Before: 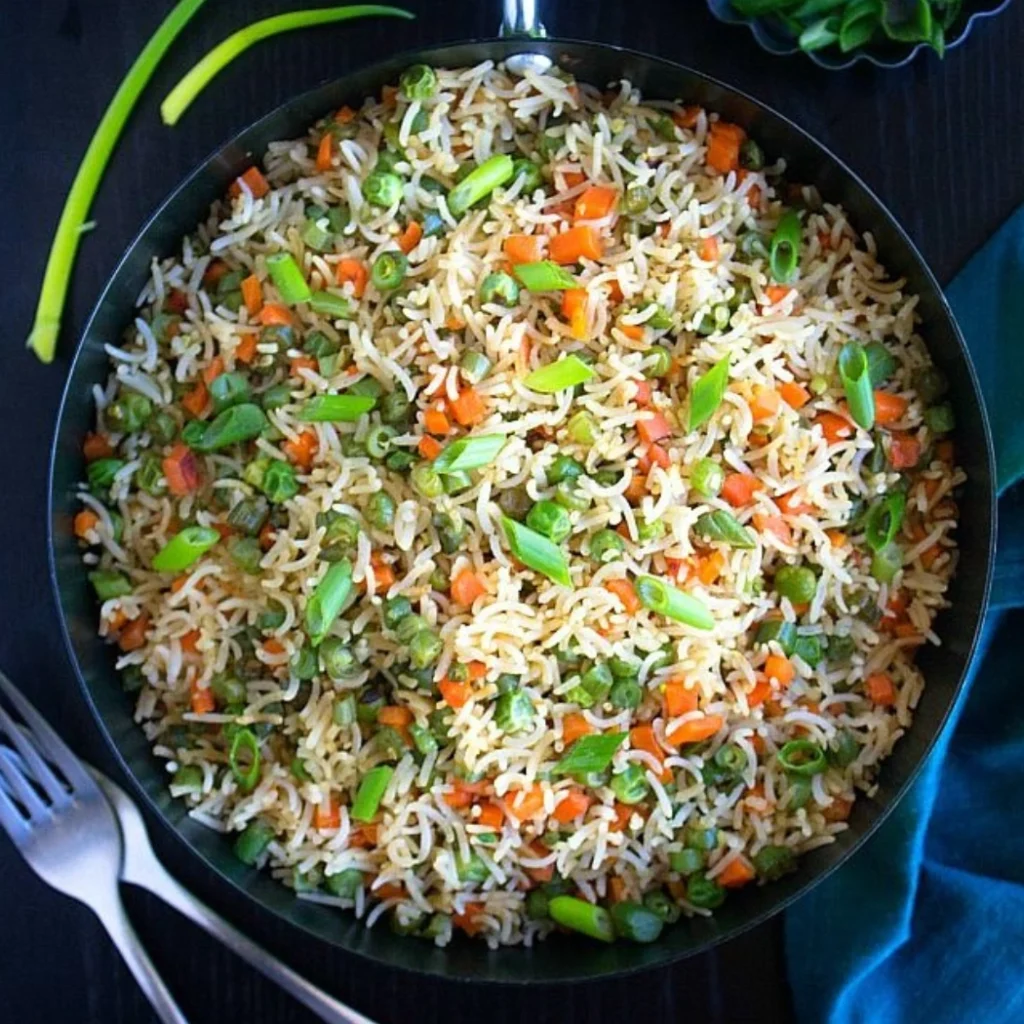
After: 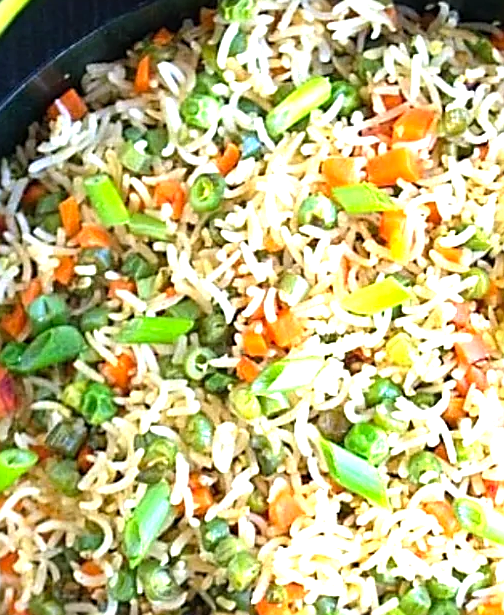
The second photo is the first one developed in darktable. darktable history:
levels: levels [0, 0.374, 0.749]
sharpen: on, module defaults
crop: left 17.835%, top 7.675%, right 32.881%, bottom 32.213%
